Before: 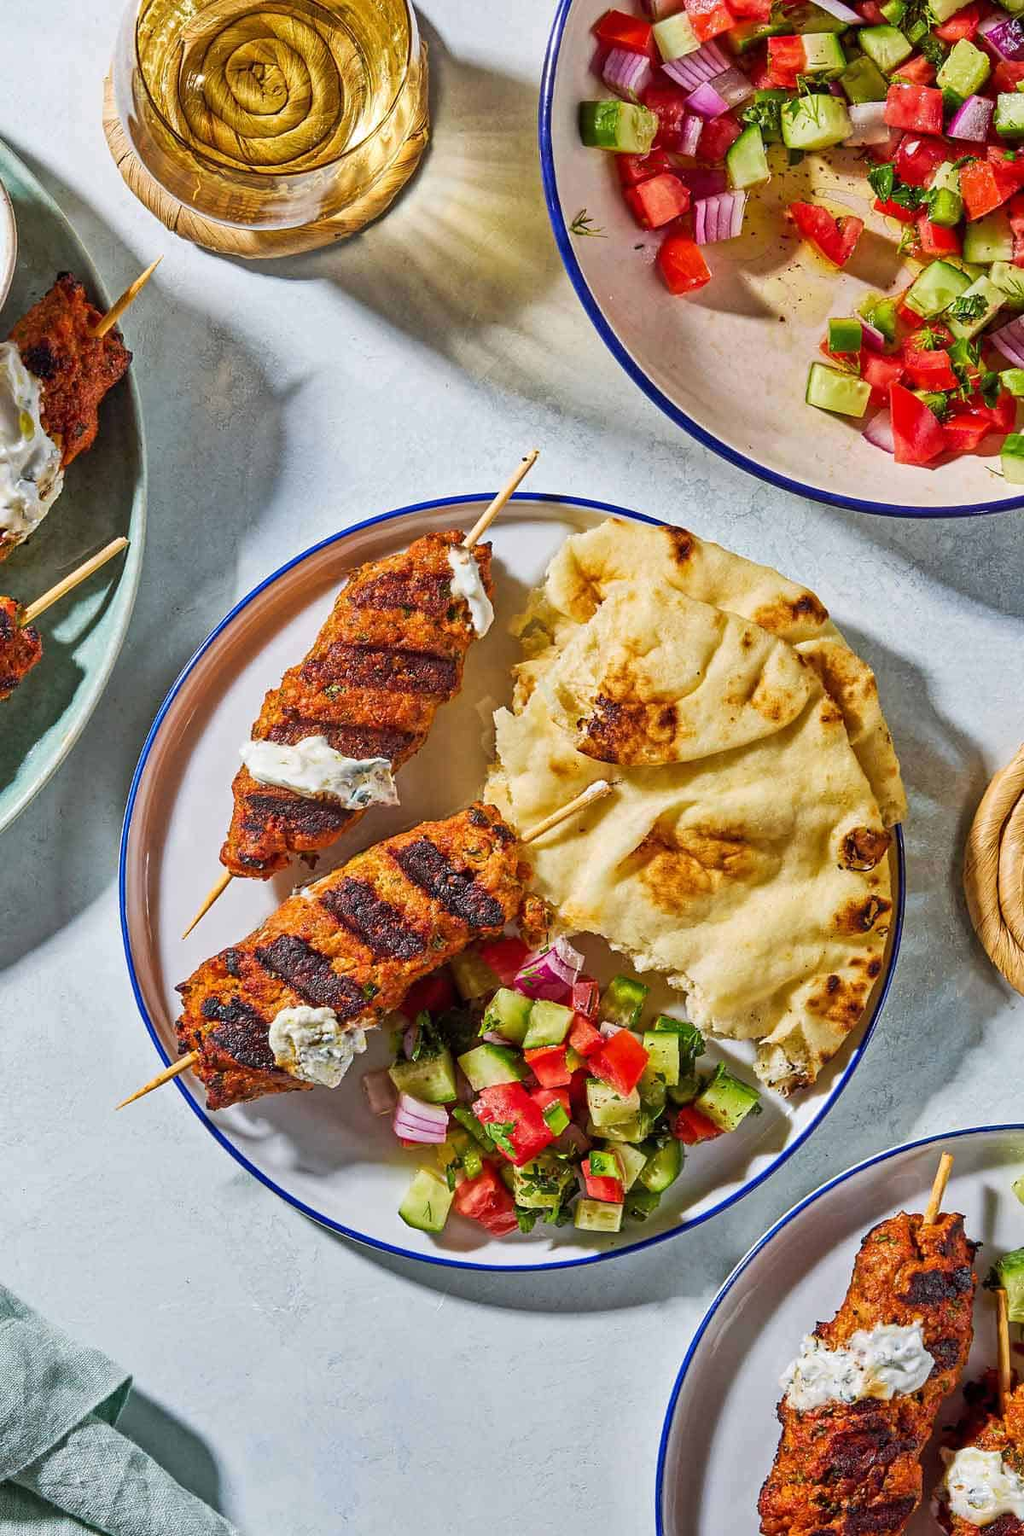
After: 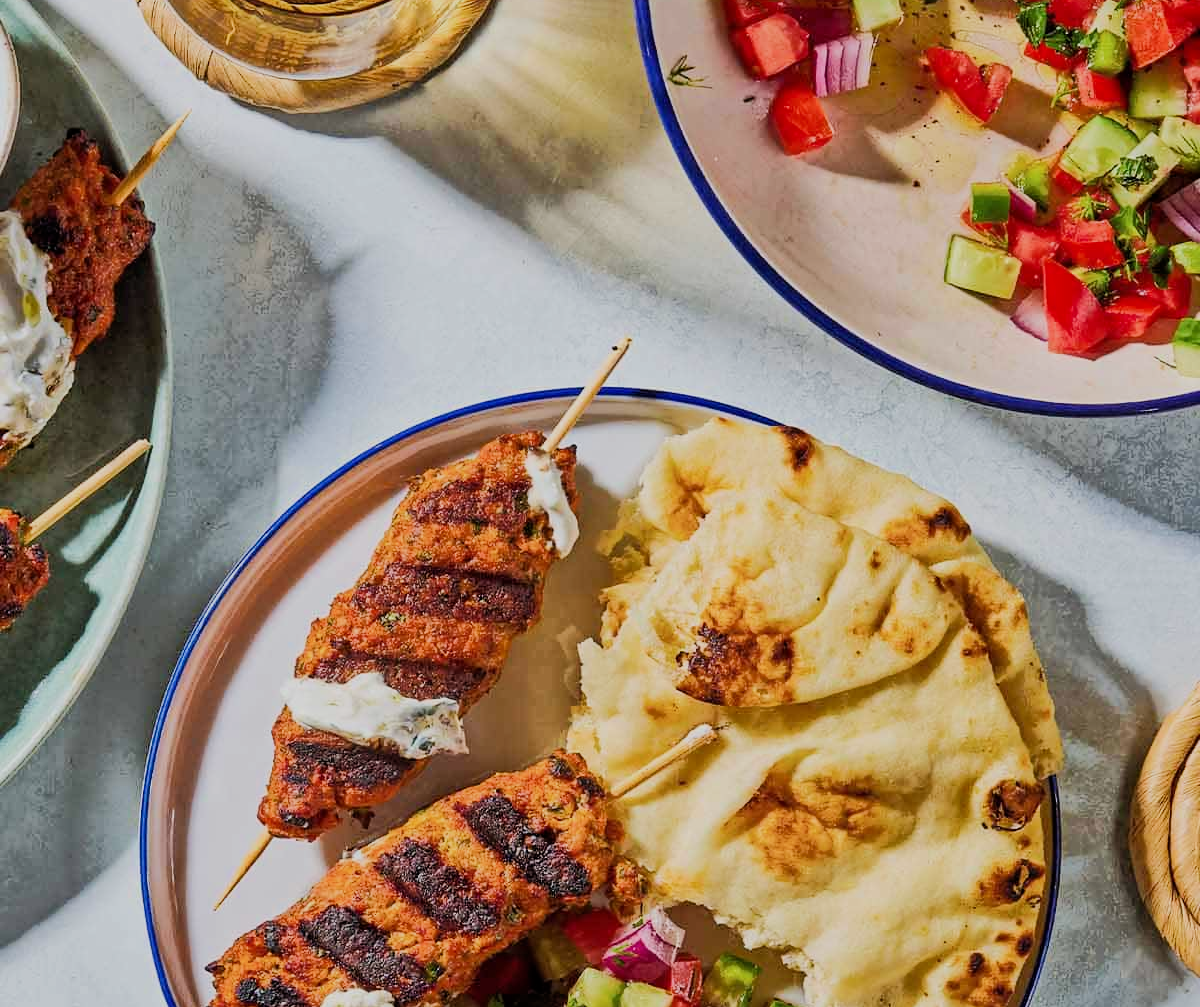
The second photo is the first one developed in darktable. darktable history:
tone curve: curves: ch0 [(0, 0) (0.003, 0.003) (0.011, 0.011) (0.025, 0.024) (0.044, 0.043) (0.069, 0.068) (0.1, 0.097) (0.136, 0.133) (0.177, 0.173) (0.224, 0.219) (0.277, 0.271) (0.335, 0.327) (0.399, 0.39) (0.468, 0.457) (0.543, 0.582) (0.623, 0.655) (0.709, 0.734) (0.801, 0.817) (0.898, 0.906) (1, 1)], color space Lab, independent channels, preserve colors none
crop and rotate: top 10.602%, bottom 33.414%
filmic rgb: black relative exposure -7.65 EV, white relative exposure 4.56 EV, hardness 3.61
